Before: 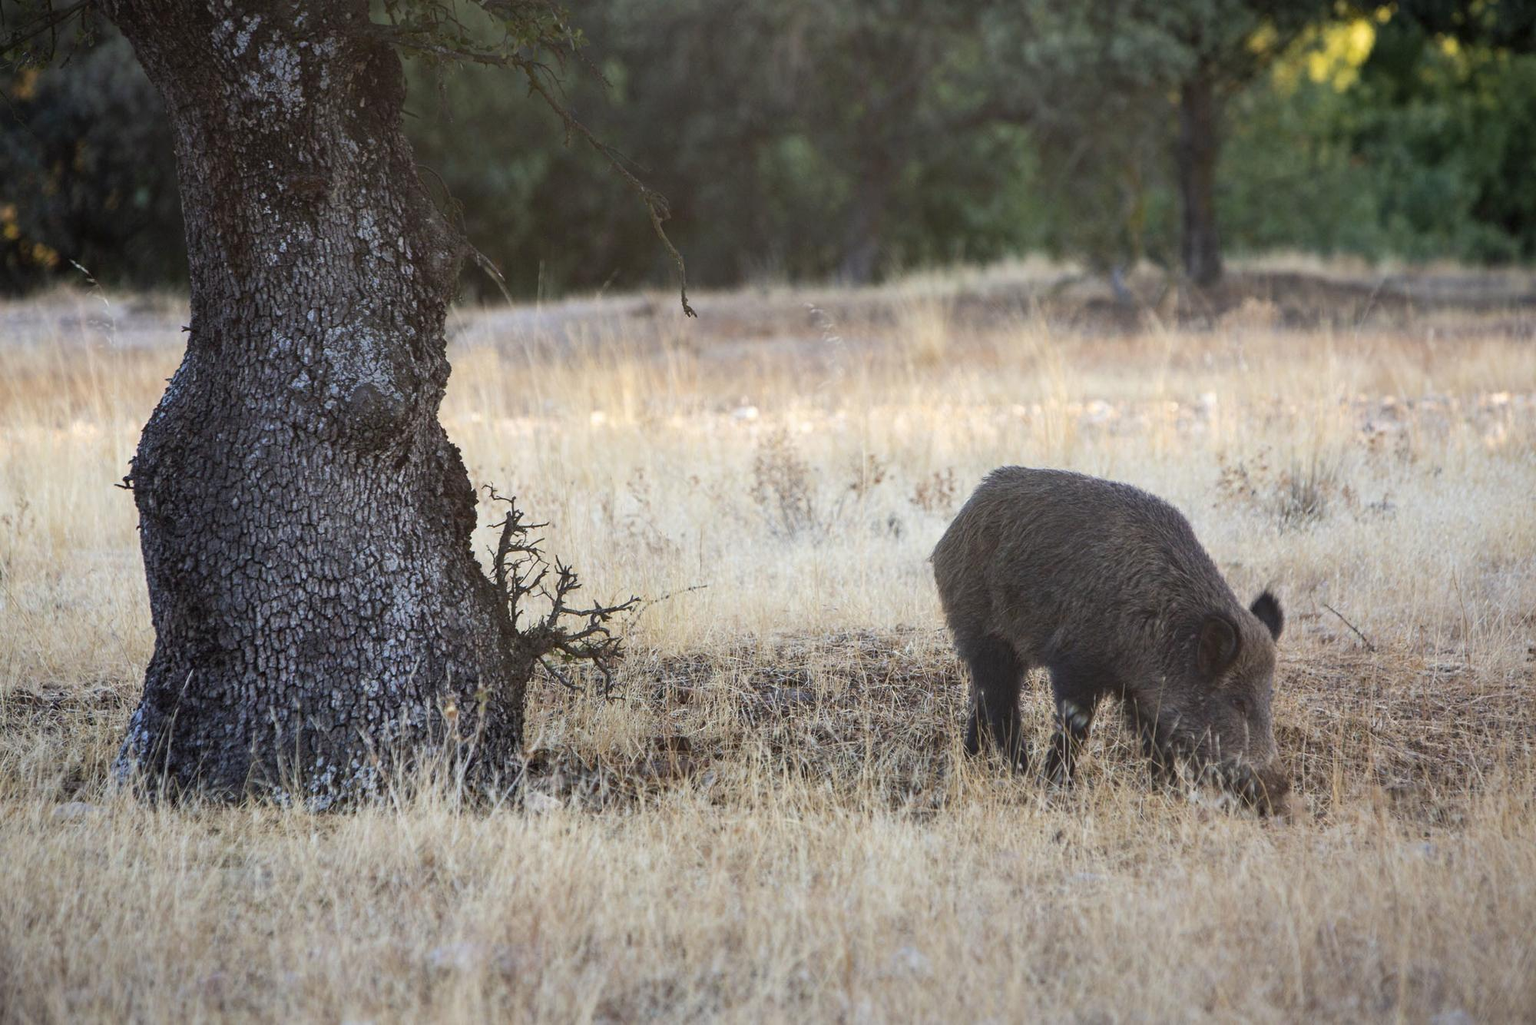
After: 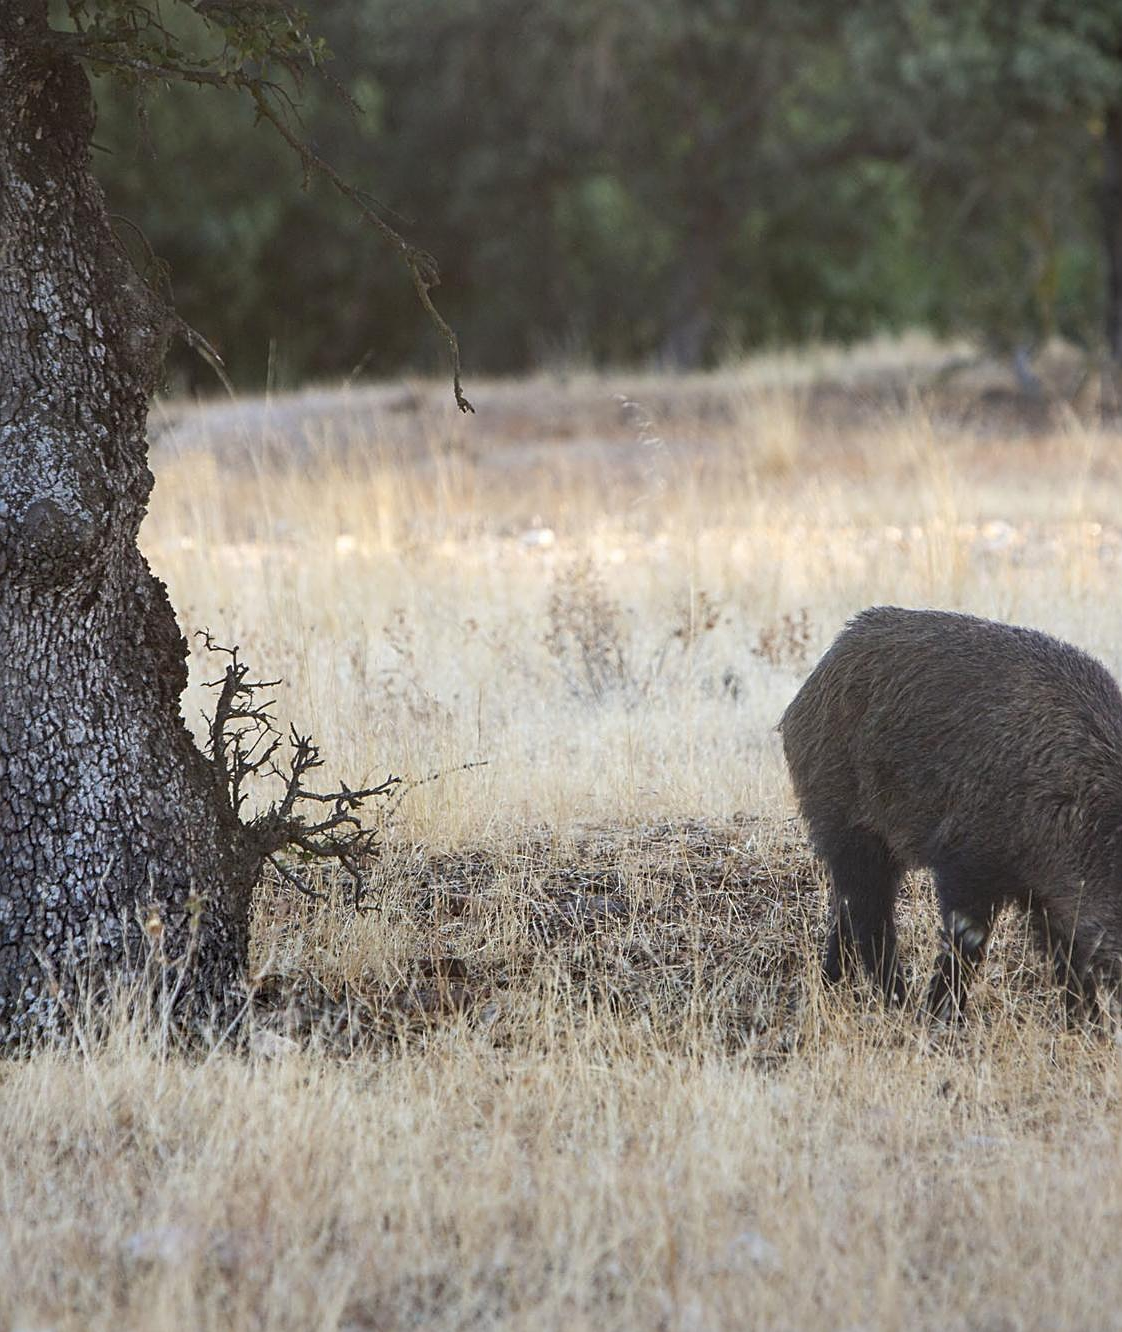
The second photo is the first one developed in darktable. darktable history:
crop: left 21.674%, right 22.086%
sharpen: on, module defaults
